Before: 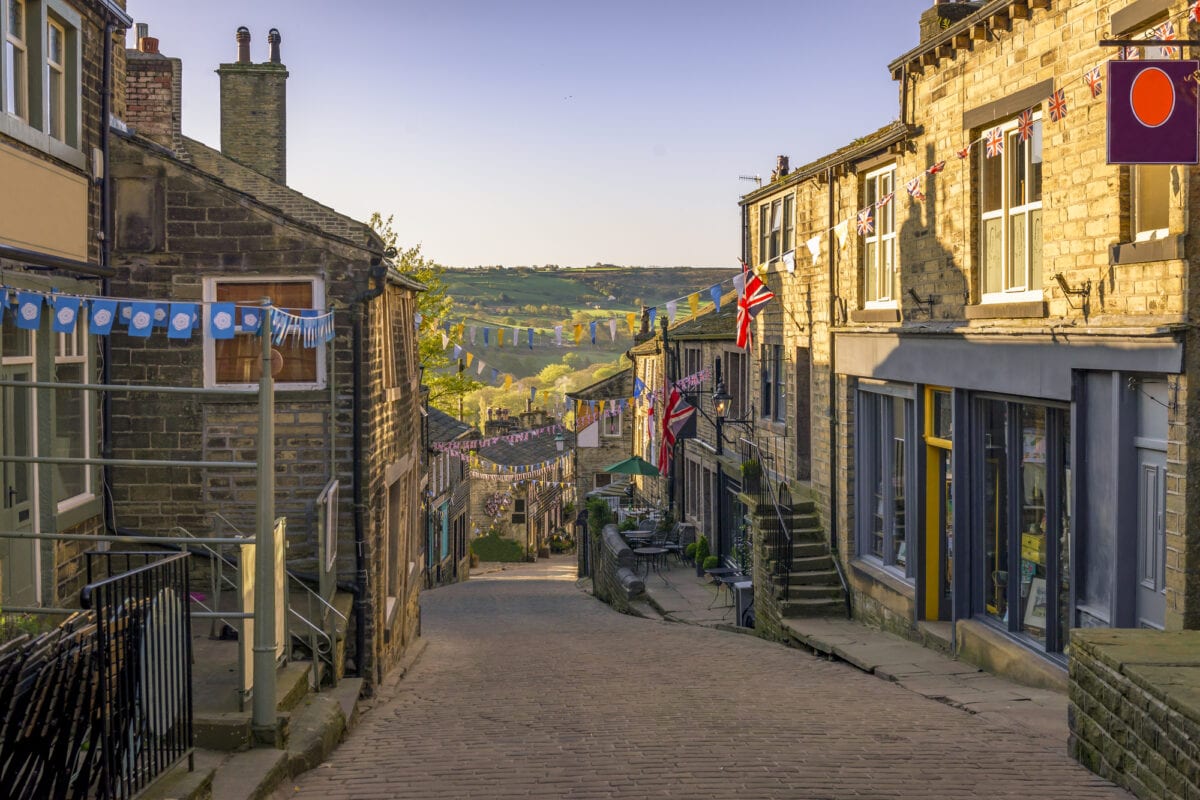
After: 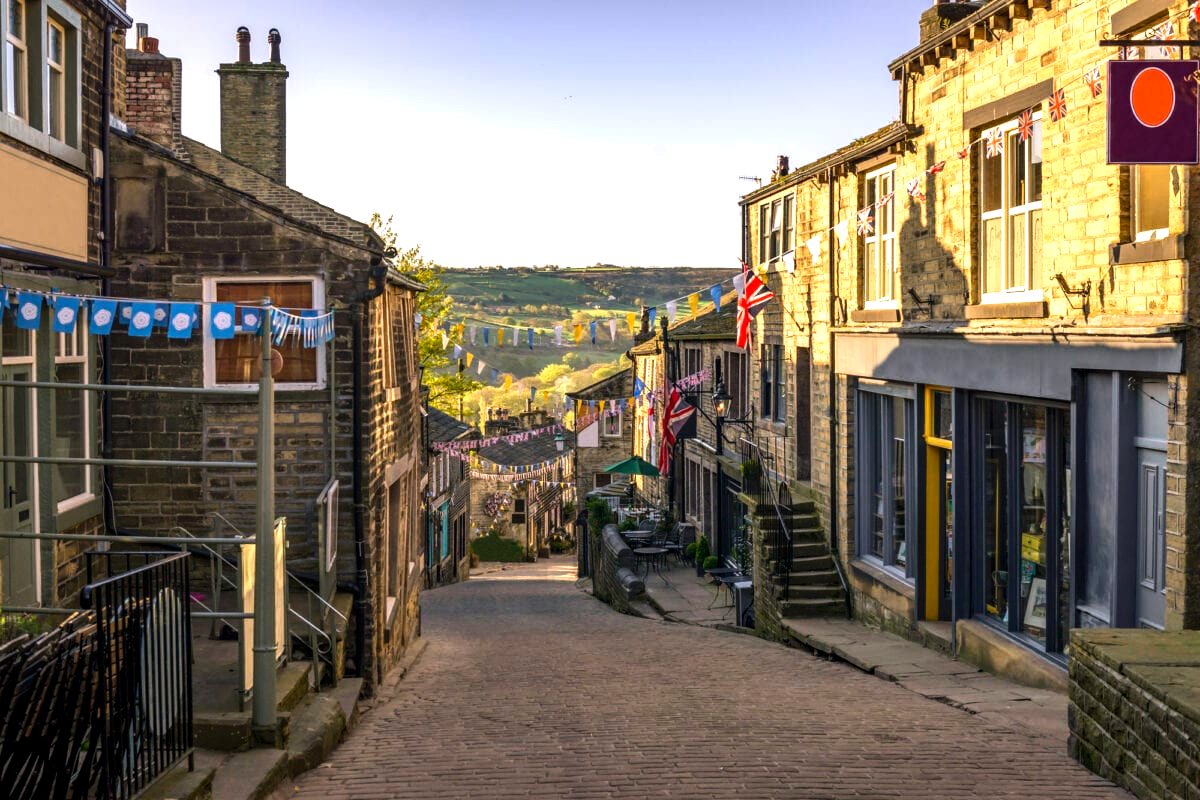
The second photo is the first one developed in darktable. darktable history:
tone equalizer: -8 EV -0.742 EV, -7 EV -0.684 EV, -6 EV -0.606 EV, -5 EV -0.403 EV, -3 EV 0.372 EV, -2 EV 0.6 EV, -1 EV 0.677 EV, +0 EV 0.78 EV, edges refinement/feathering 500, mask exposure compensation -1.57 EV, preserve details no
